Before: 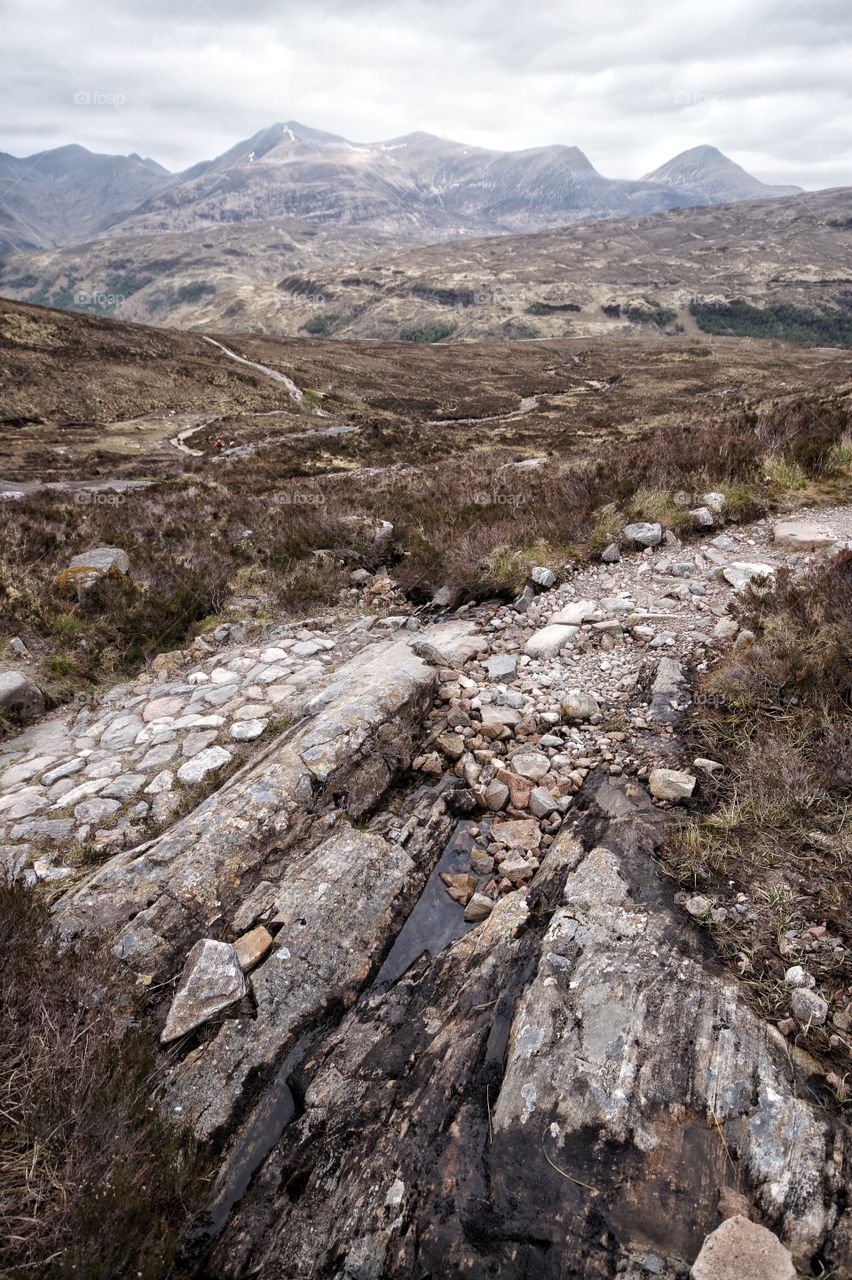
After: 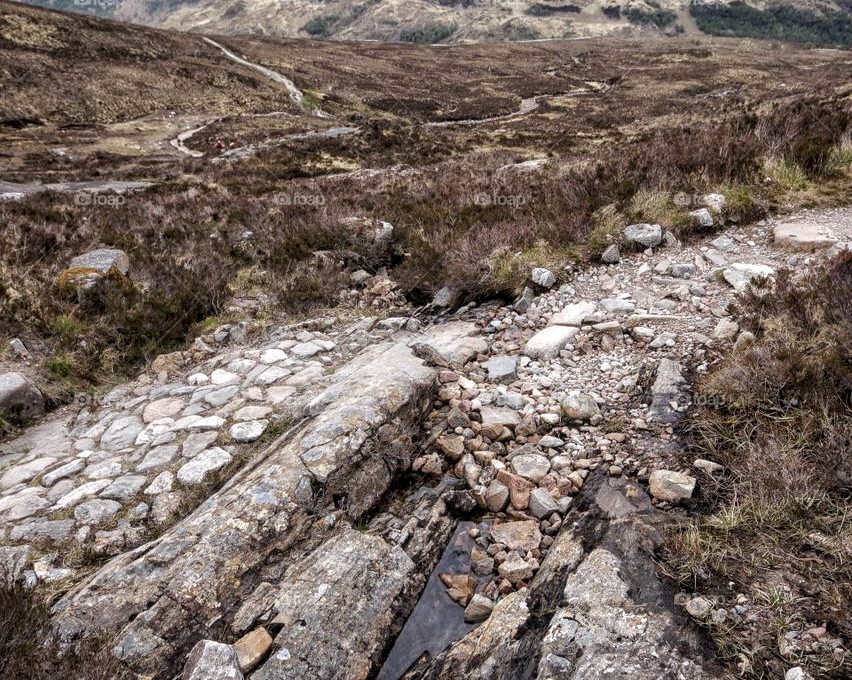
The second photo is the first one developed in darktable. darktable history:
crop and rotate: top 23.428%, bottom 23.392%
local contrast: on, module defaults
